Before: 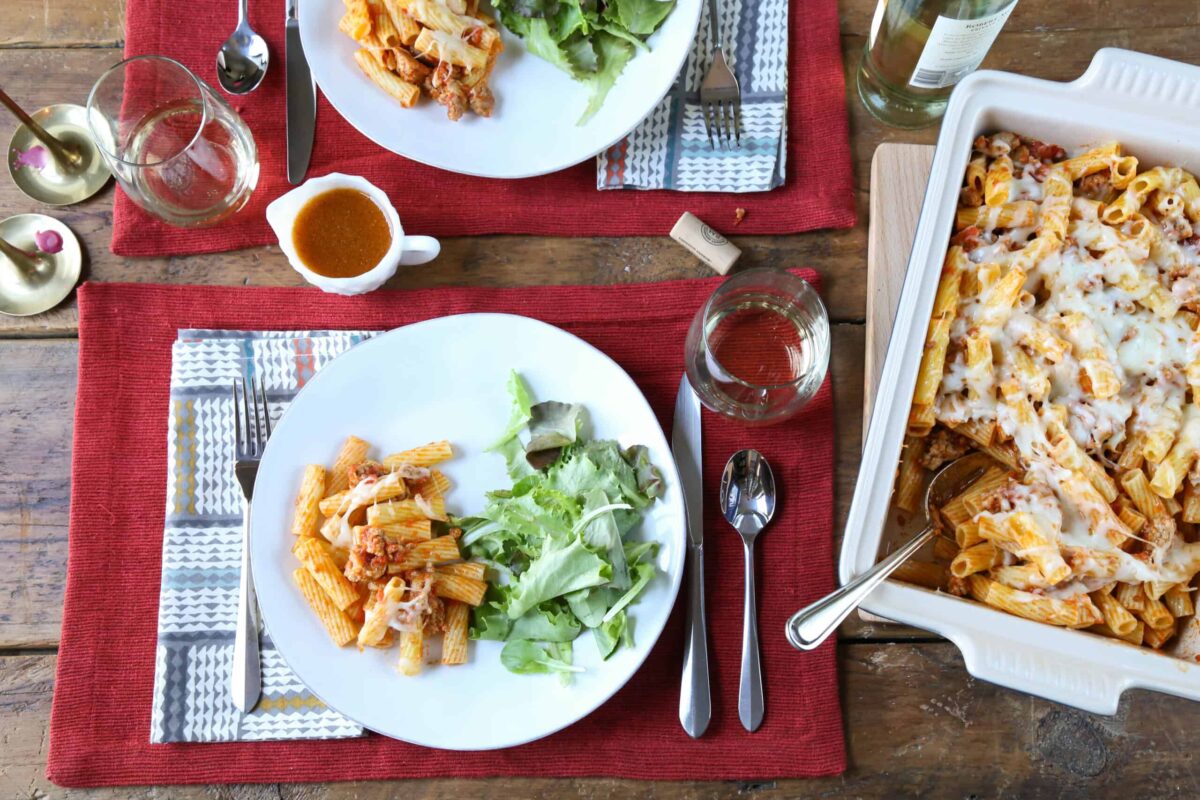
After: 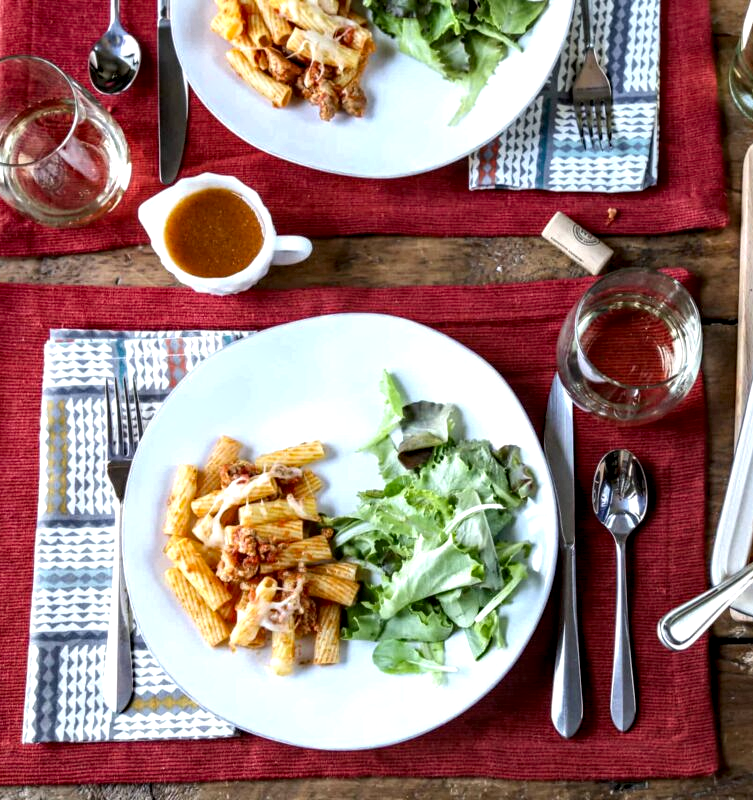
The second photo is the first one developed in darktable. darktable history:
local contrast: highlights 65%, shadows 54%, detail 168%, midtone range 0.521
haze removal: compatibility mode true, adaptive false
crop: left 10.743%, right 26.495%
